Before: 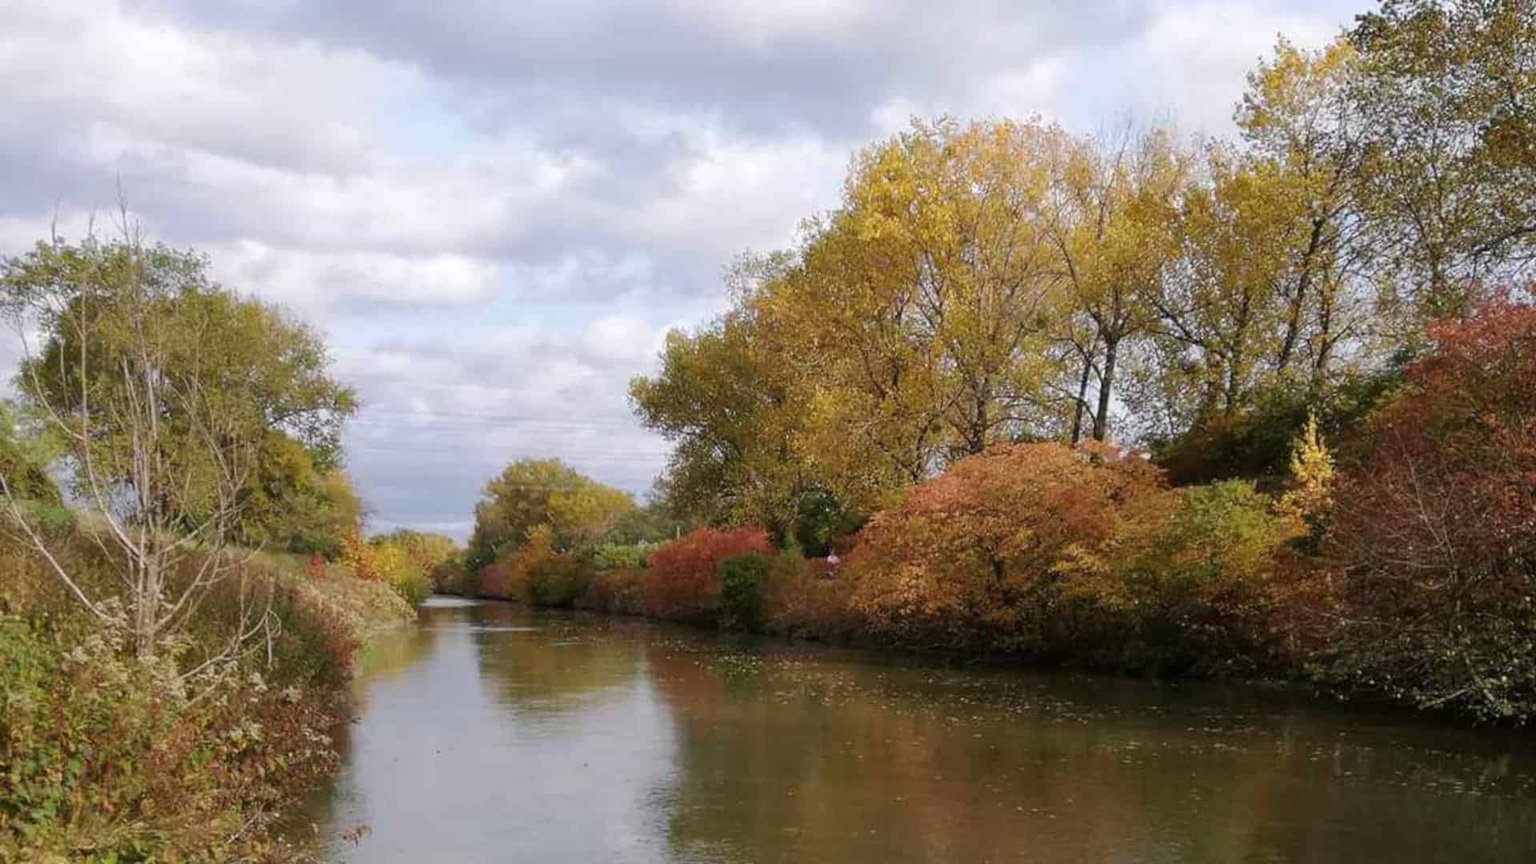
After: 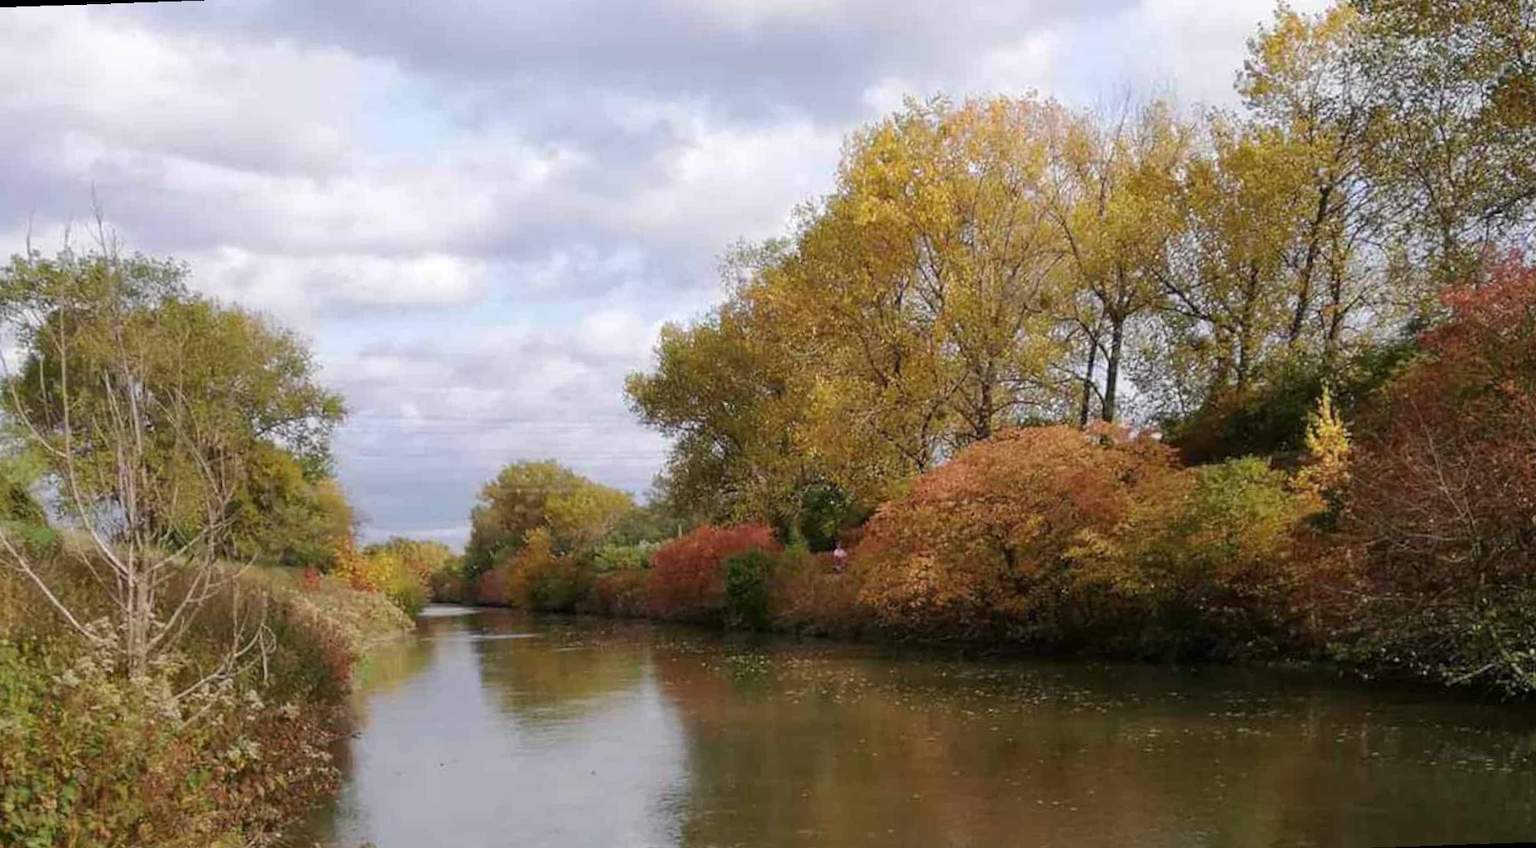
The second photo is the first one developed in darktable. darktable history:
rotate and perspective: rotation -2°, crop left 0.022, crop right 0.978, crop top 0.049, crop bottom 0.951
color calibration: illuminant same as pipeline (D50), adaptation none (bypass)
